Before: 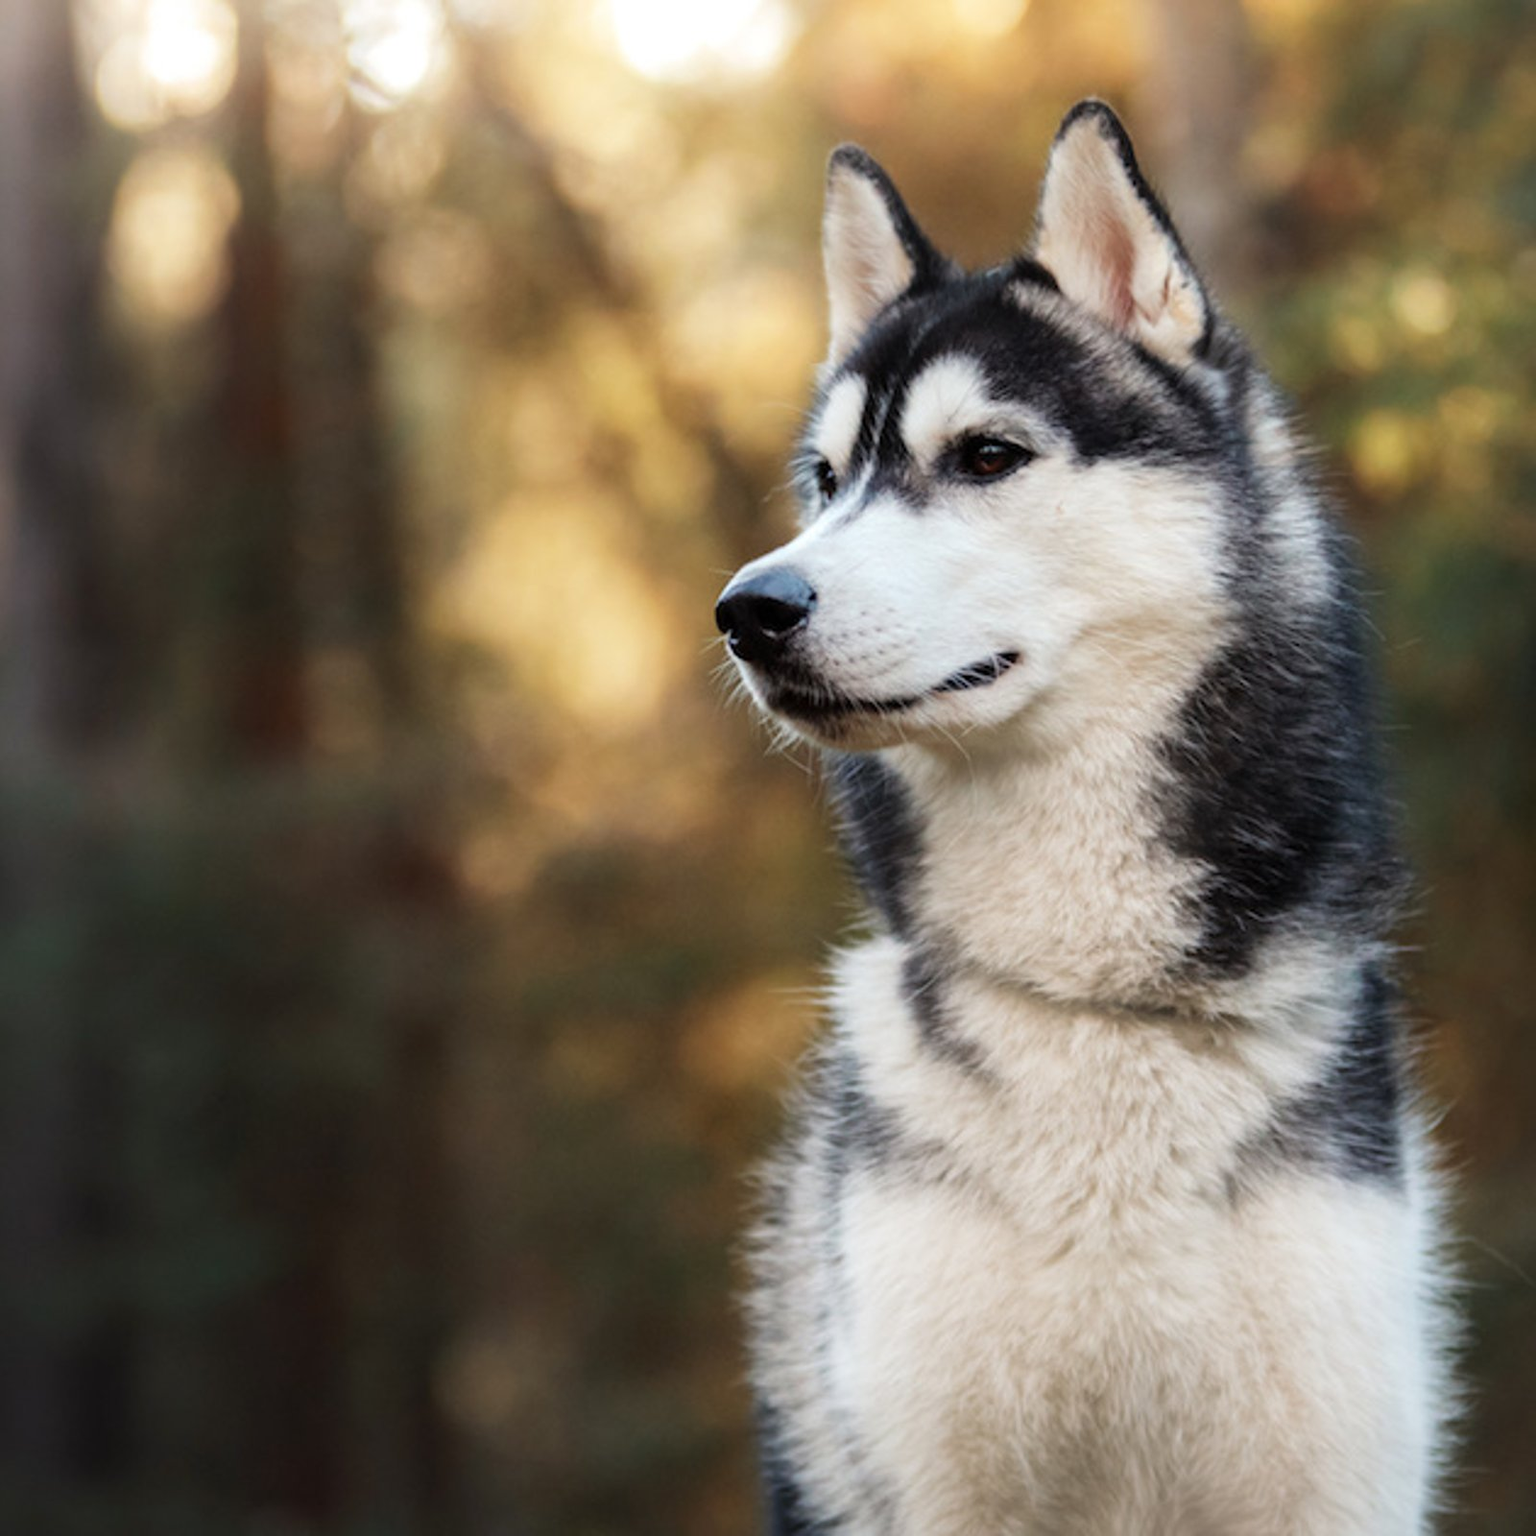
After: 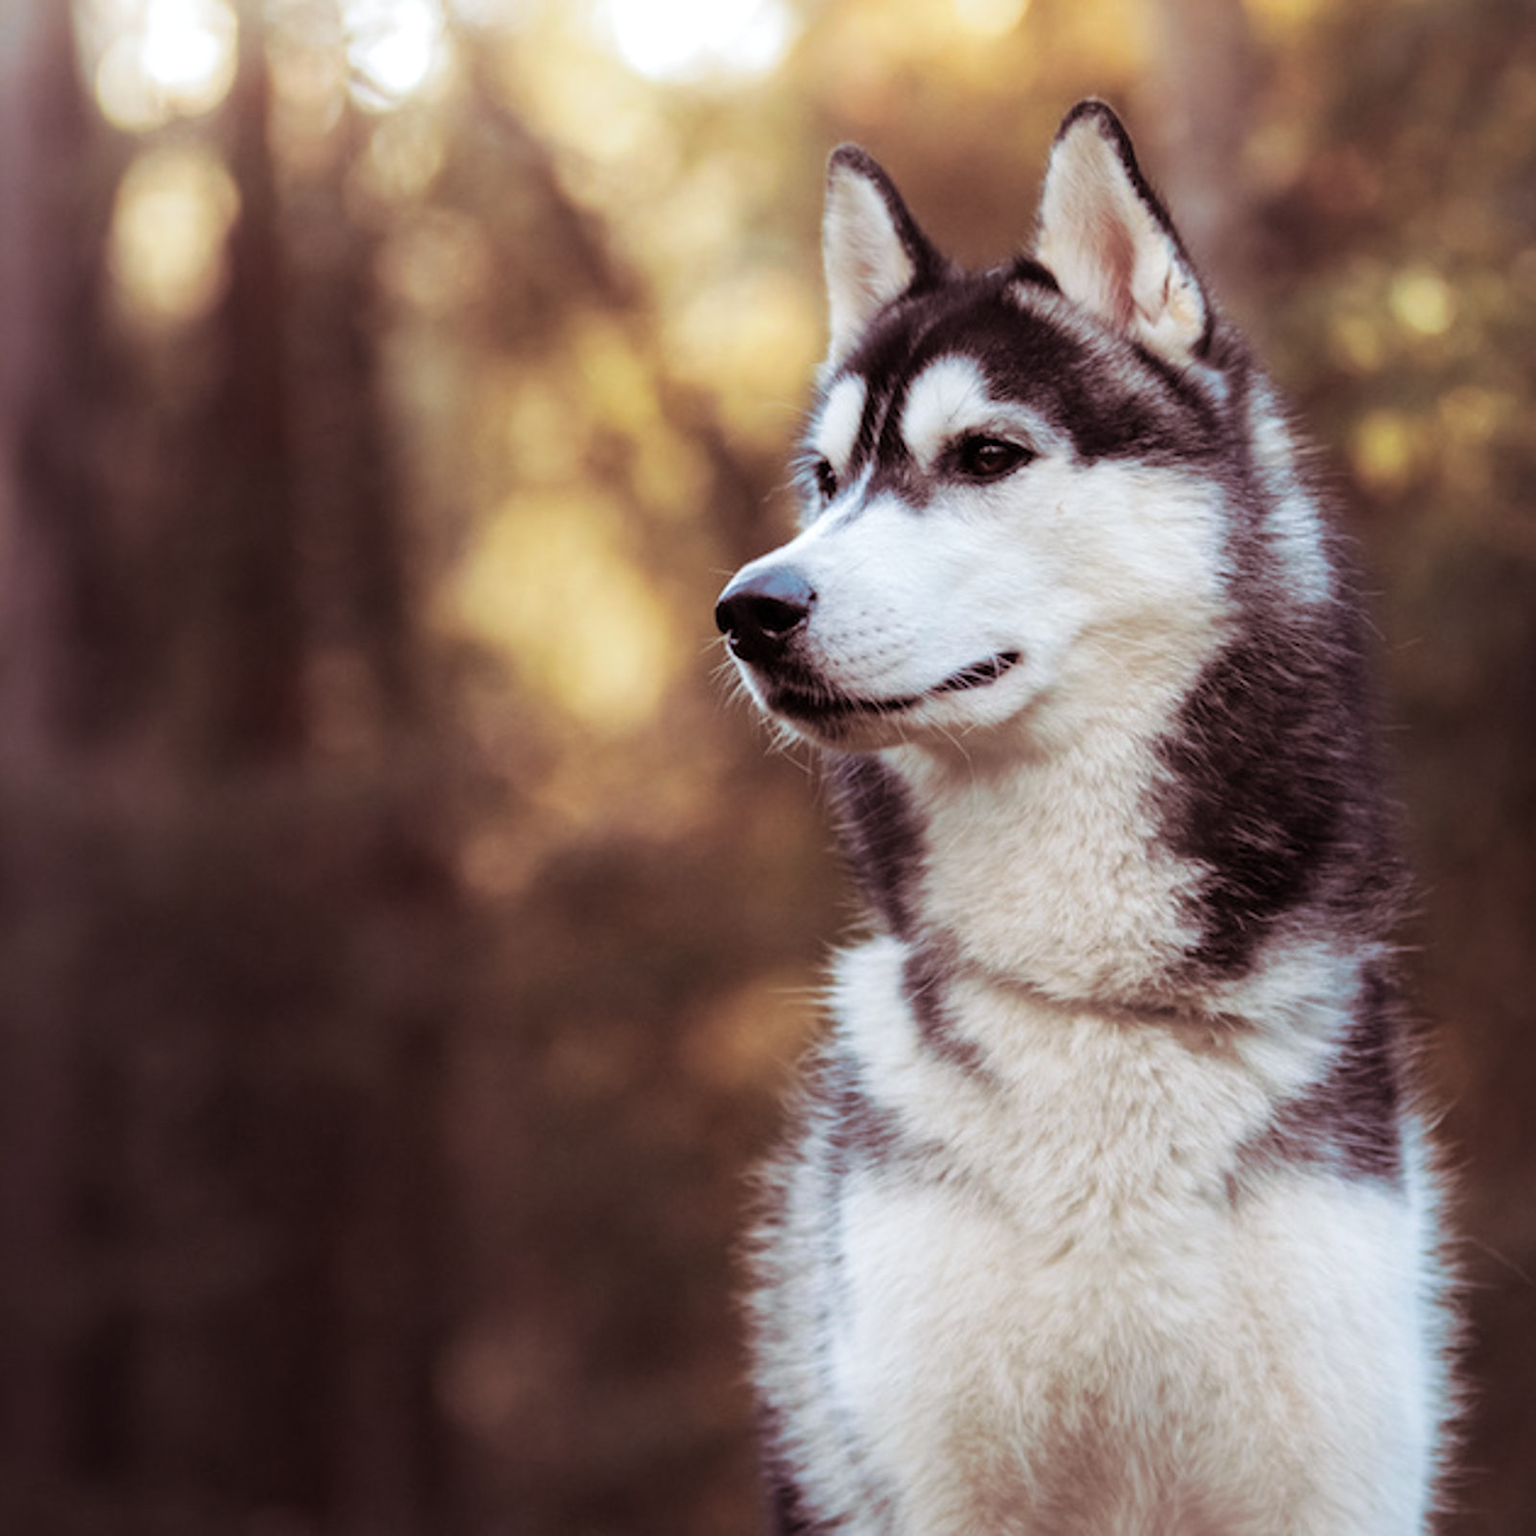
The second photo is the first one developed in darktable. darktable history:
split-toning: shadows › saturation 0.41, highlights › saturation 0, compress 33.55%
white balance: red 0.976, blue 1.04
